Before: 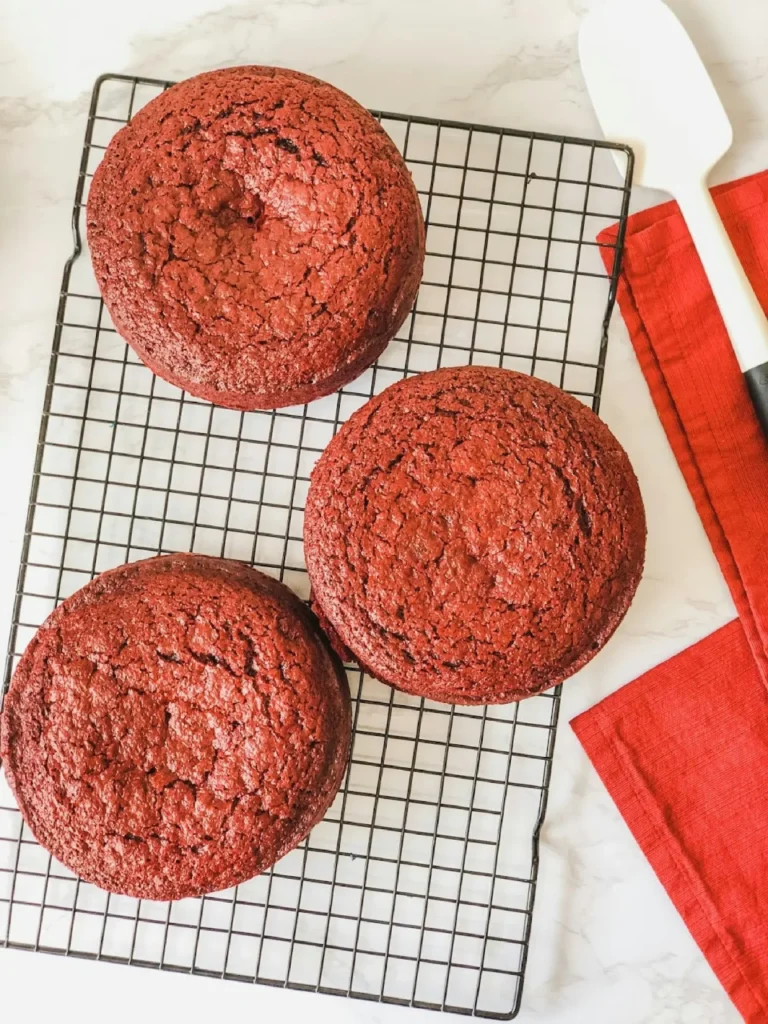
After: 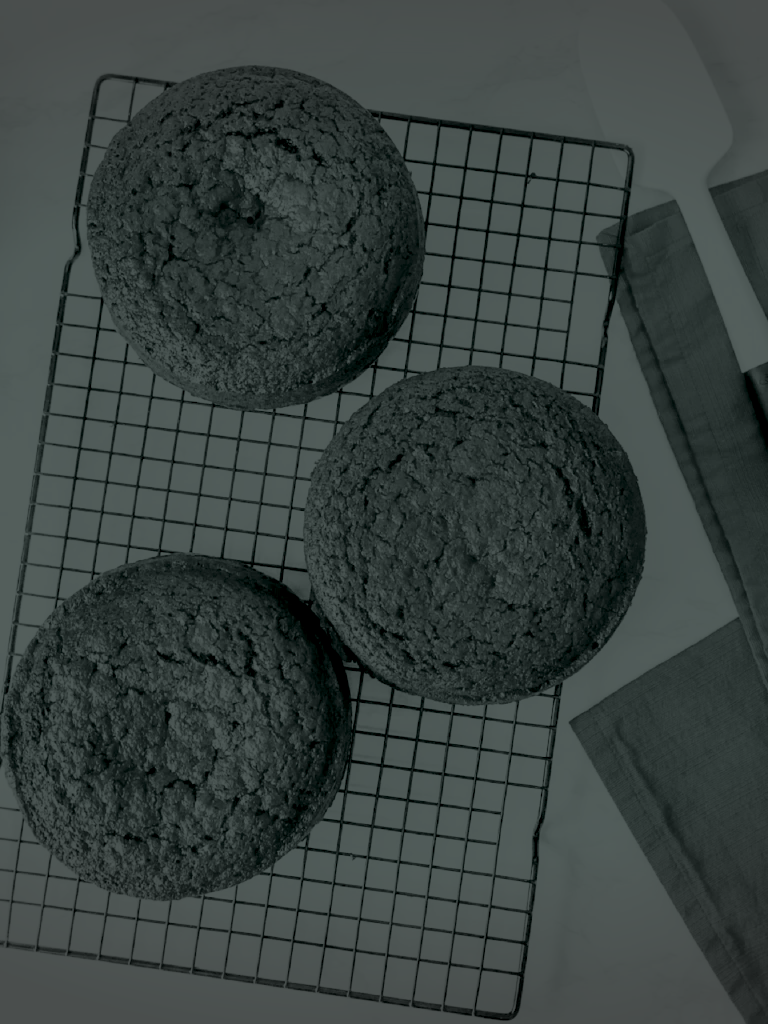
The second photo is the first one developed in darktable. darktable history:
vignetting: fall-off start 100%, brightness -0.282, width/height ratio 1.31
colorize: hue 90°, saturation 19%, lightness 1.59%, version 1
base curve: curves: ch0 [(0, 0) (0.028, 0.03) (0.121, 0.232) (0.46, 0.748) (0.859, 0.968) (1, 1)], preserve colors none
